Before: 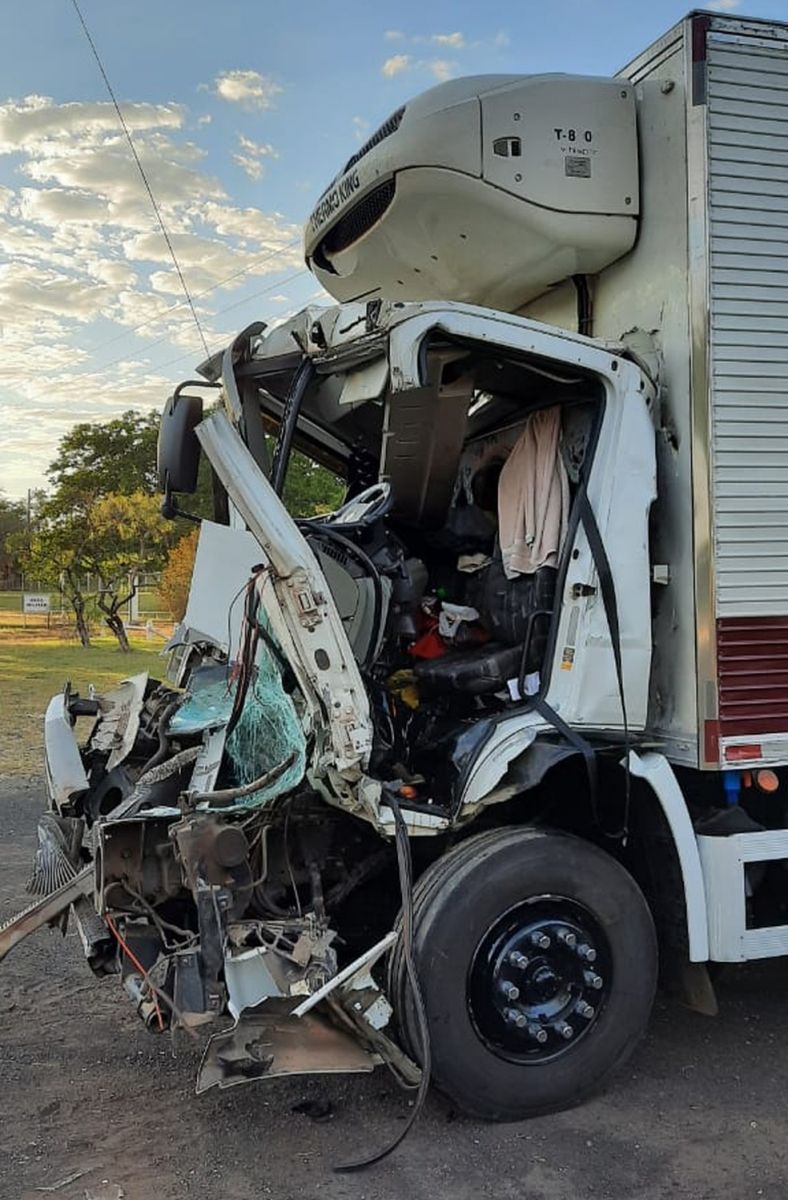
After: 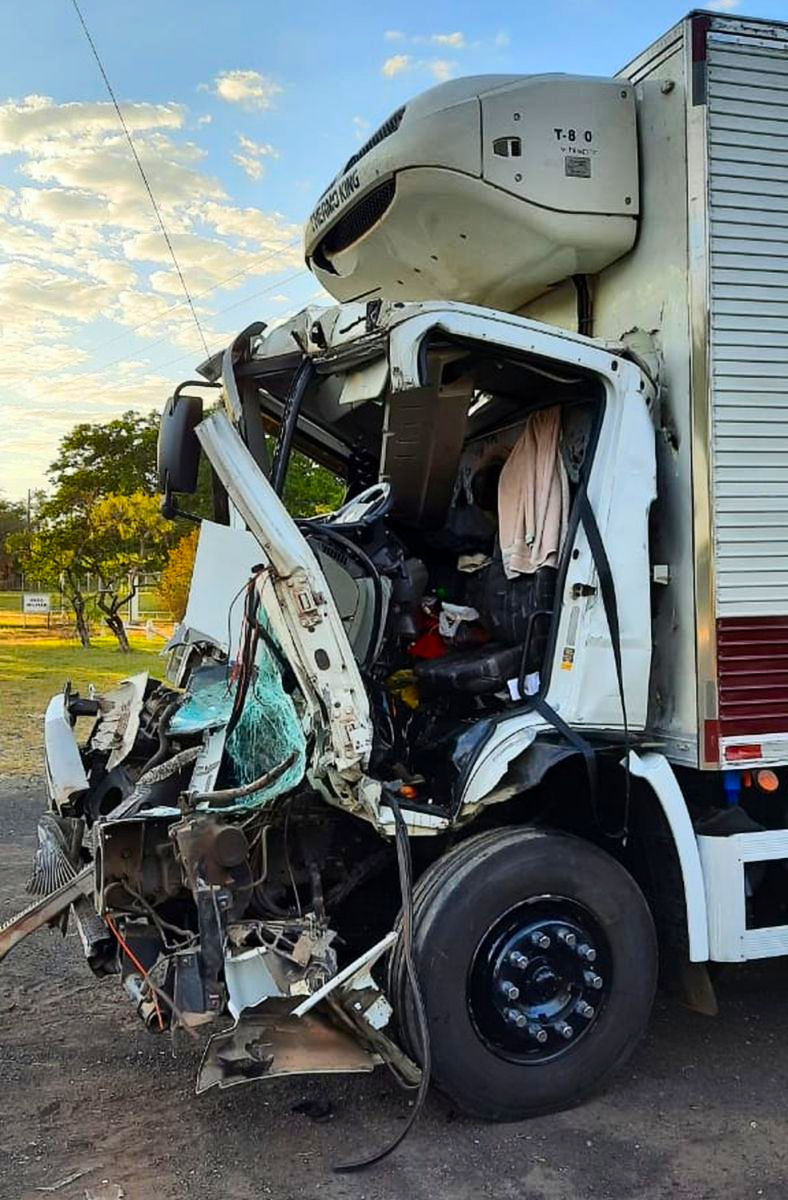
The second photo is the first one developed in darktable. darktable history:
contrast brightness saturation: contrast 0.24, brightness 0.09
color balance rgb: linear chroma grading › global chroma 15%, perceptual saturation grading › global saturation 30%
